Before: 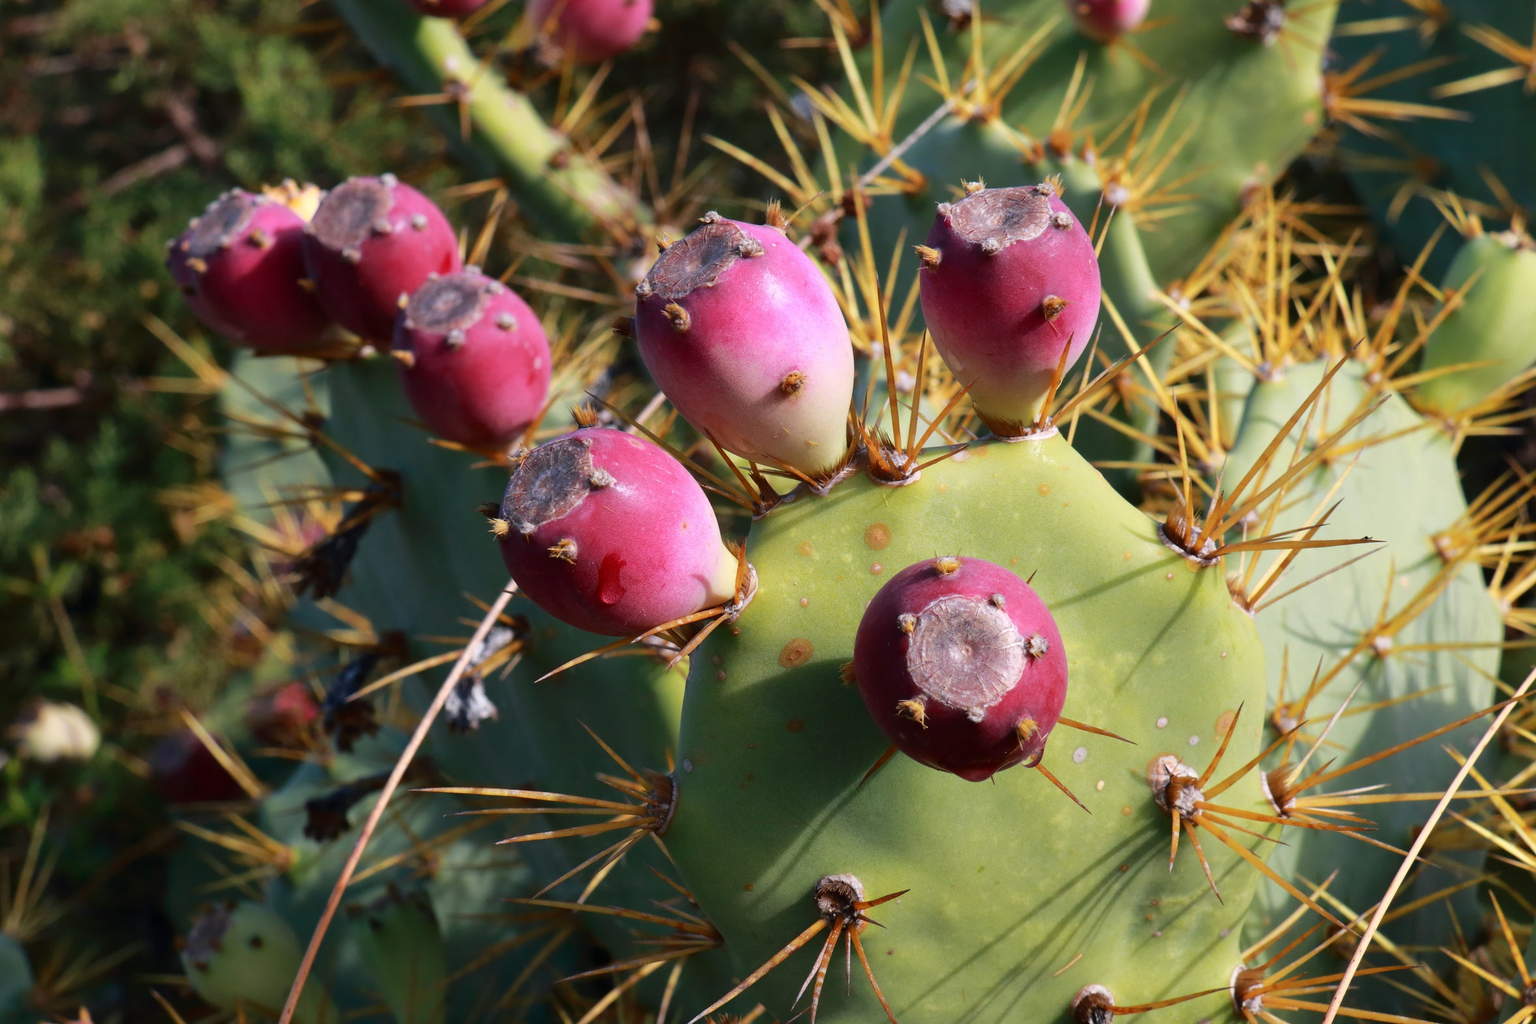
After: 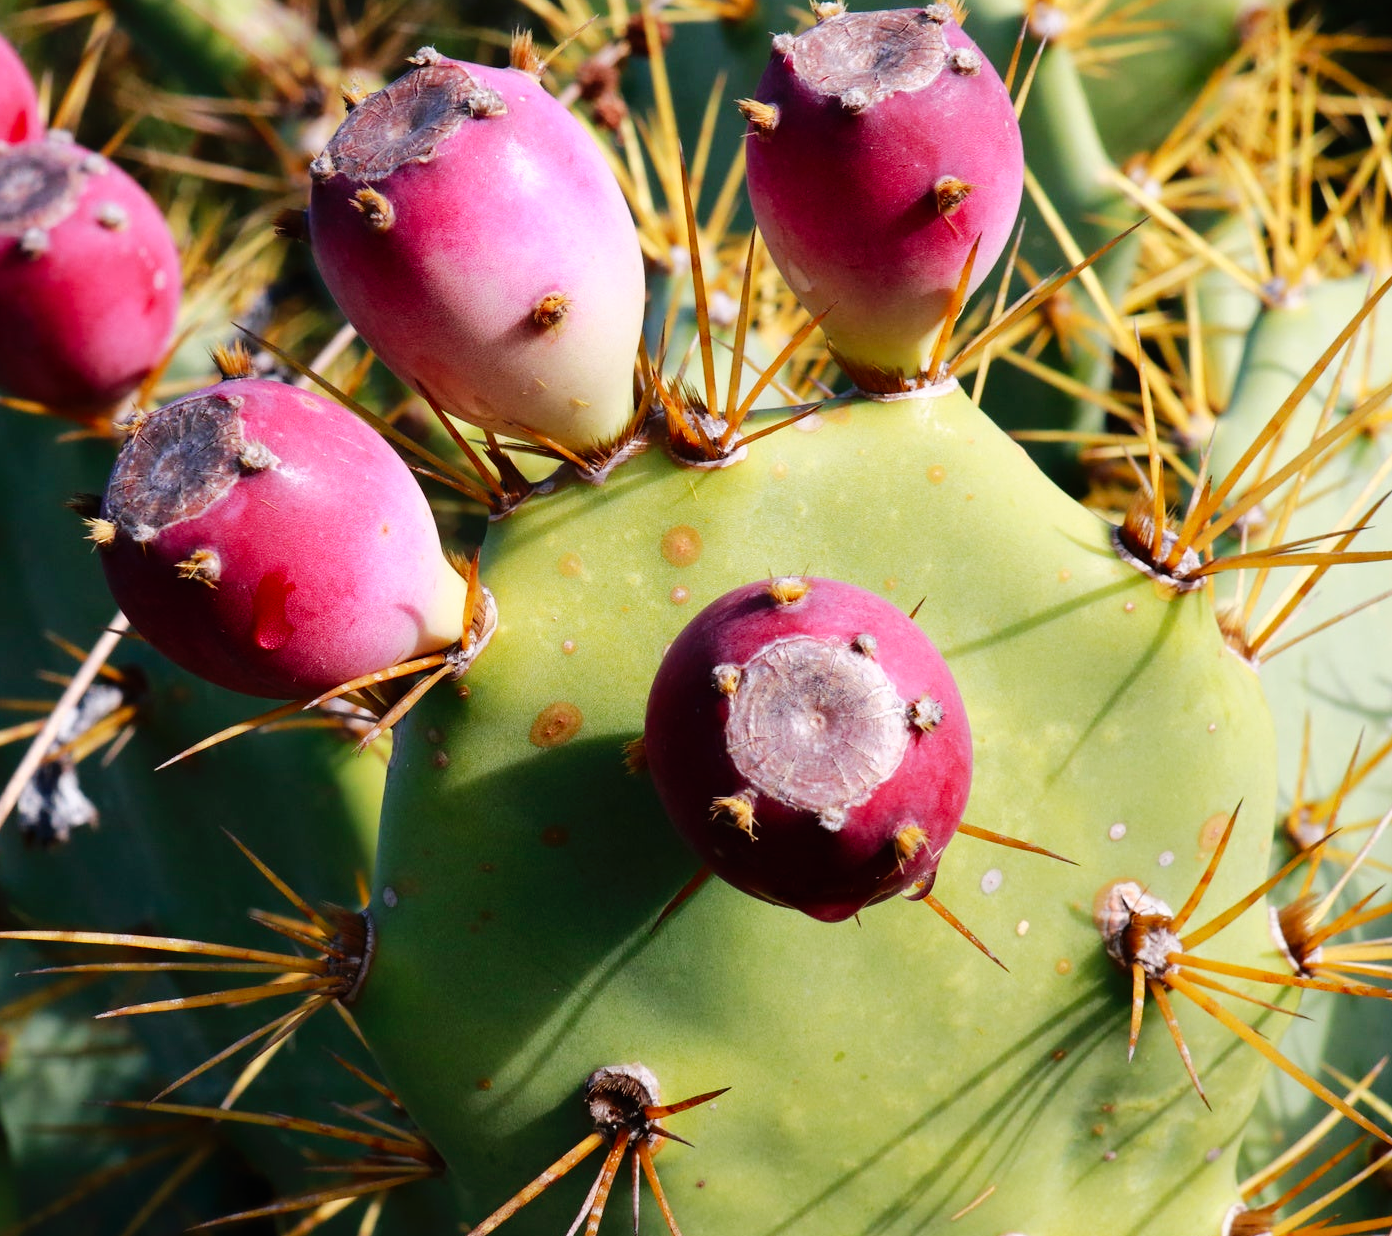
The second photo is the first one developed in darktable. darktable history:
tone equalizer: on, module defaults
tone curve: curves: ch0 [(0, 0) (0.003, 0.004) (0.011, 0.006) (0.025, 0.011) (0.044, 0.017) (0.069, 0.029) (0.1, 0.047) (0.136, 0.07) (0.177, 0.121) (0.224, 0.182) (0.277, 0.257) (0.335, 0.342) (0.399, 0.432) (0.468, 0.526) (0.543, 0.621) (0.623, 0.711) (0.709, 0.792) (0.801, 0.87) (0.898, 0.951) (1, 1)], preserve colors none
crop and rotate: left 28.256%, top 17.734%, right 12.656%, bottom 3.573%
